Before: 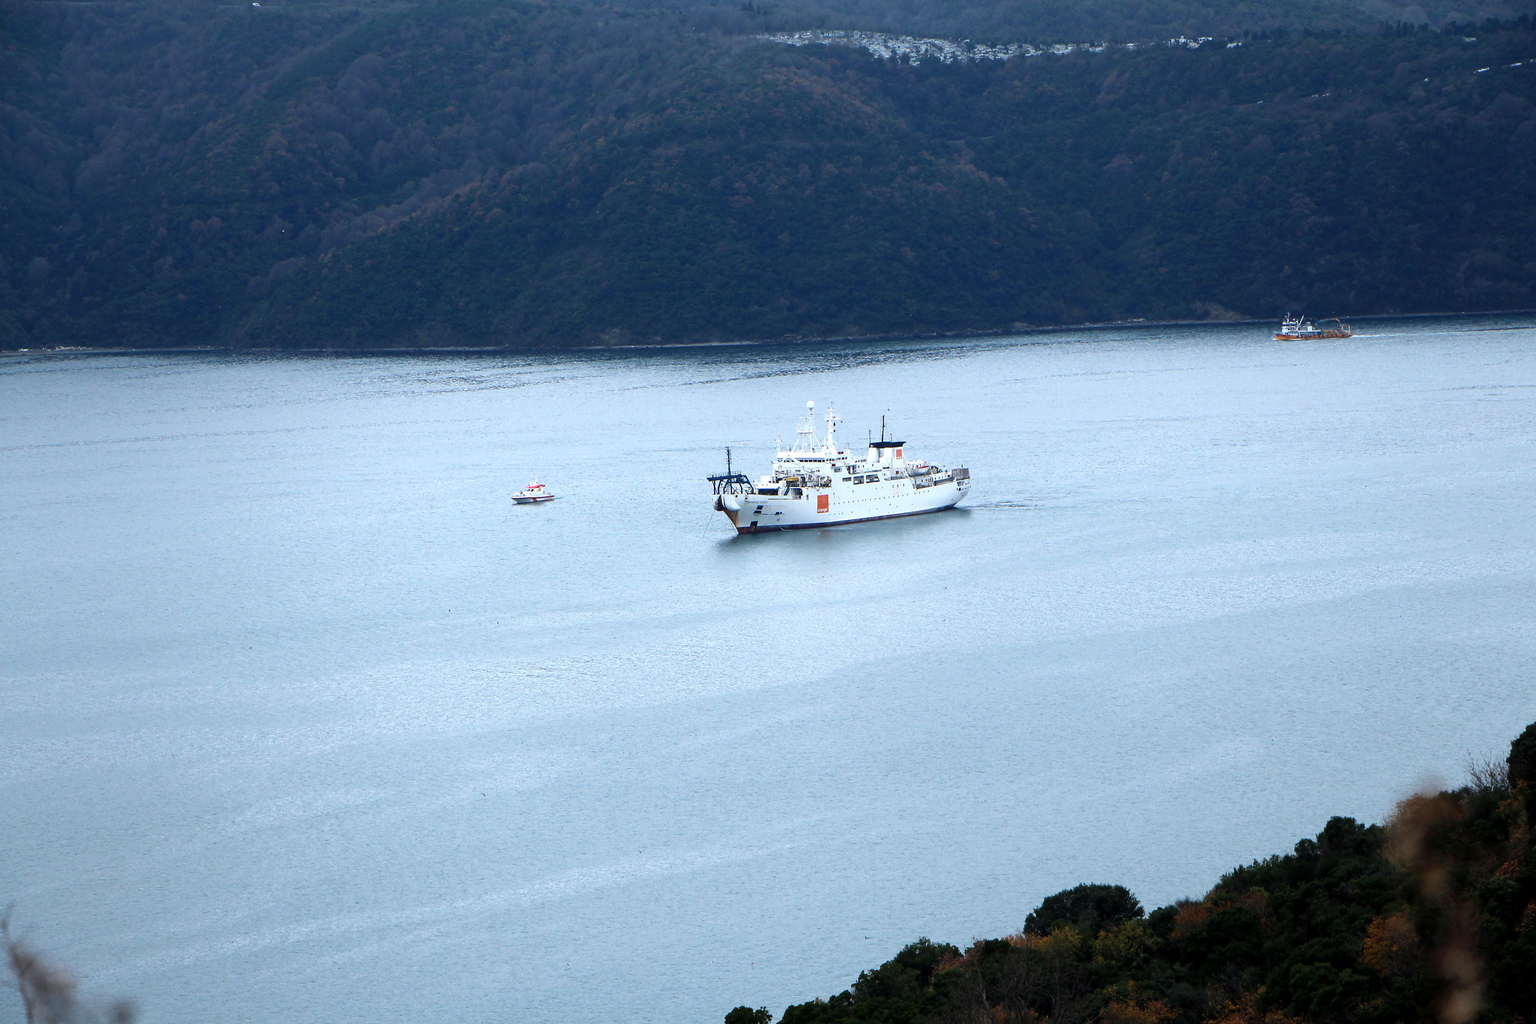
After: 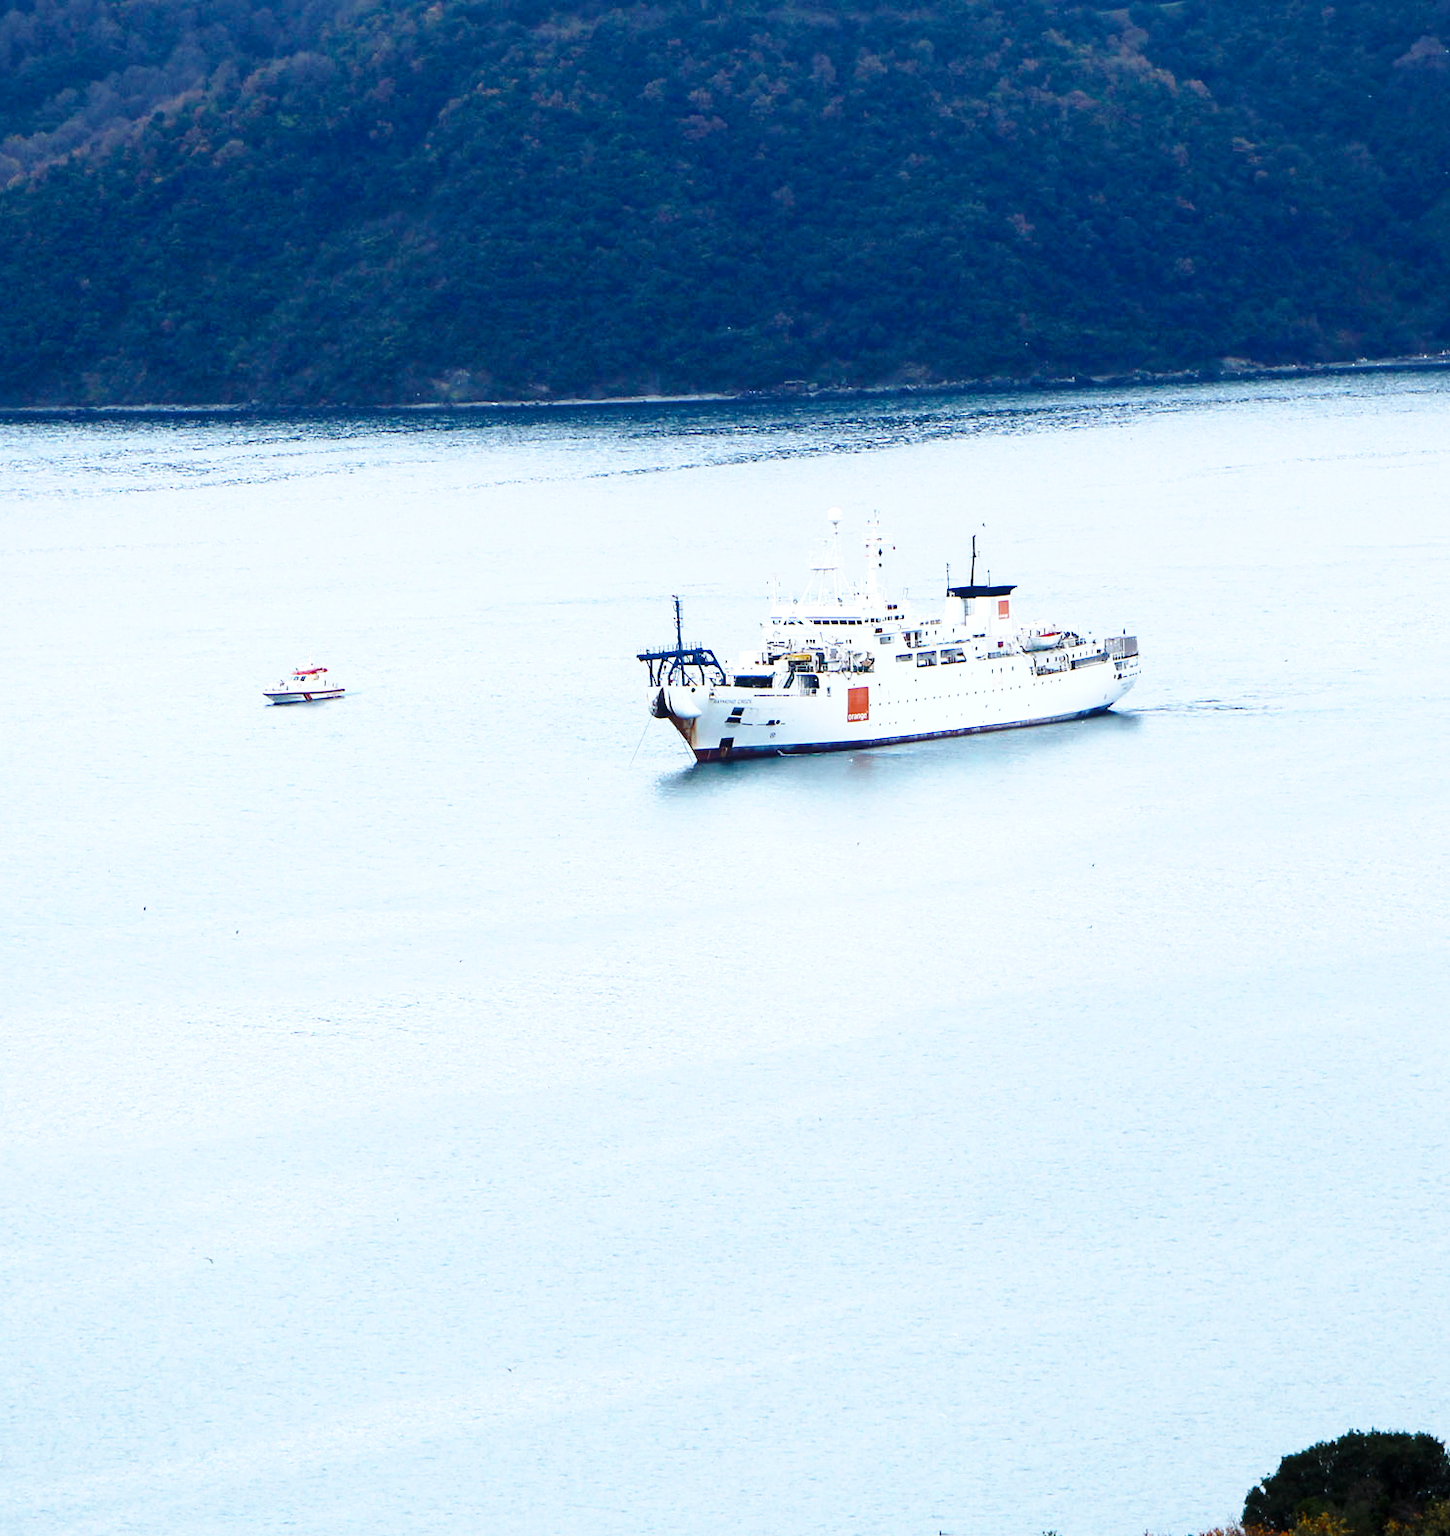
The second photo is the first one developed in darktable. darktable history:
color zones: curves: ch0 [(0.11, 0.396) (0.195, 0.36) (0.25, 0.5) (0.303, 0.412) (0.357, 0.544) (0.75, 0.5) (0.967, 0.328)]; ch1 [(0, 0.468) (0.112, 0.512) (0.202, 0.6) (0.25, 0.5) (0.307, 0.352) (0.357, 0.544) (0.75, 0.5) (0.963, 0.524)]
base curve: curves: ch0 [(0, 0) (0.028, 0.03) (0.121, 0.232) (0.46, 0.748) (0.859, 0.968) (1, 1)], preserve colors none
contrast brightness saturation: contrast 0.1, brightness 0.02, saturation 0.02
crop and rotate: angle 0.02°, left 24.353%, top 13.219%, right 26.156%, bottom 8.224%
